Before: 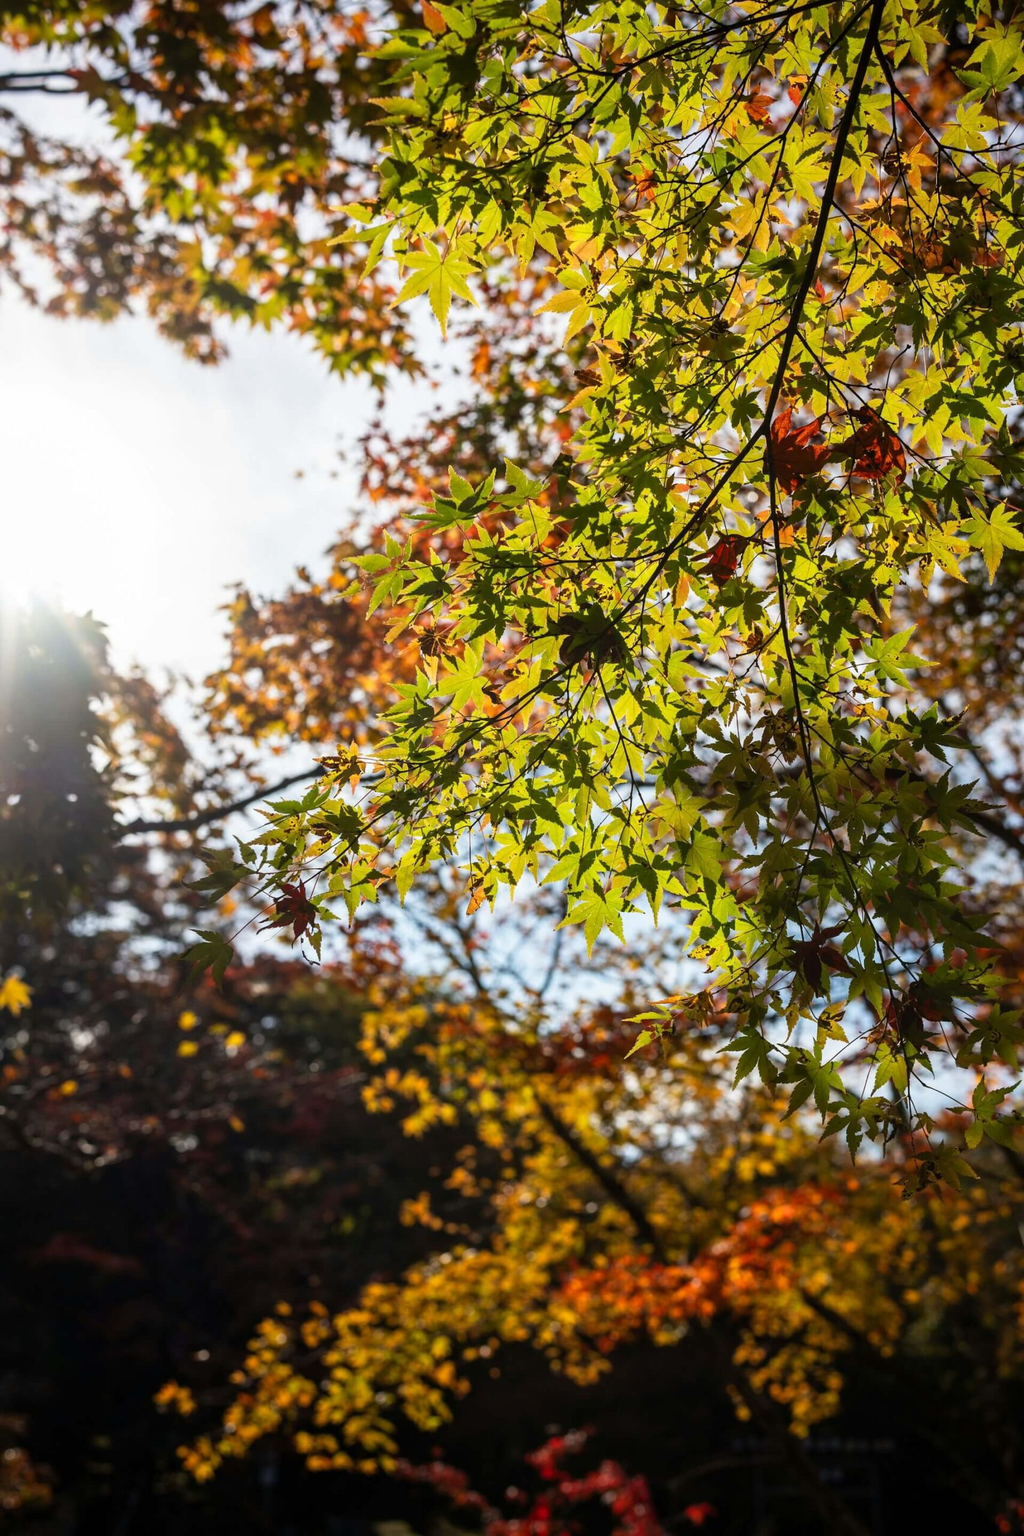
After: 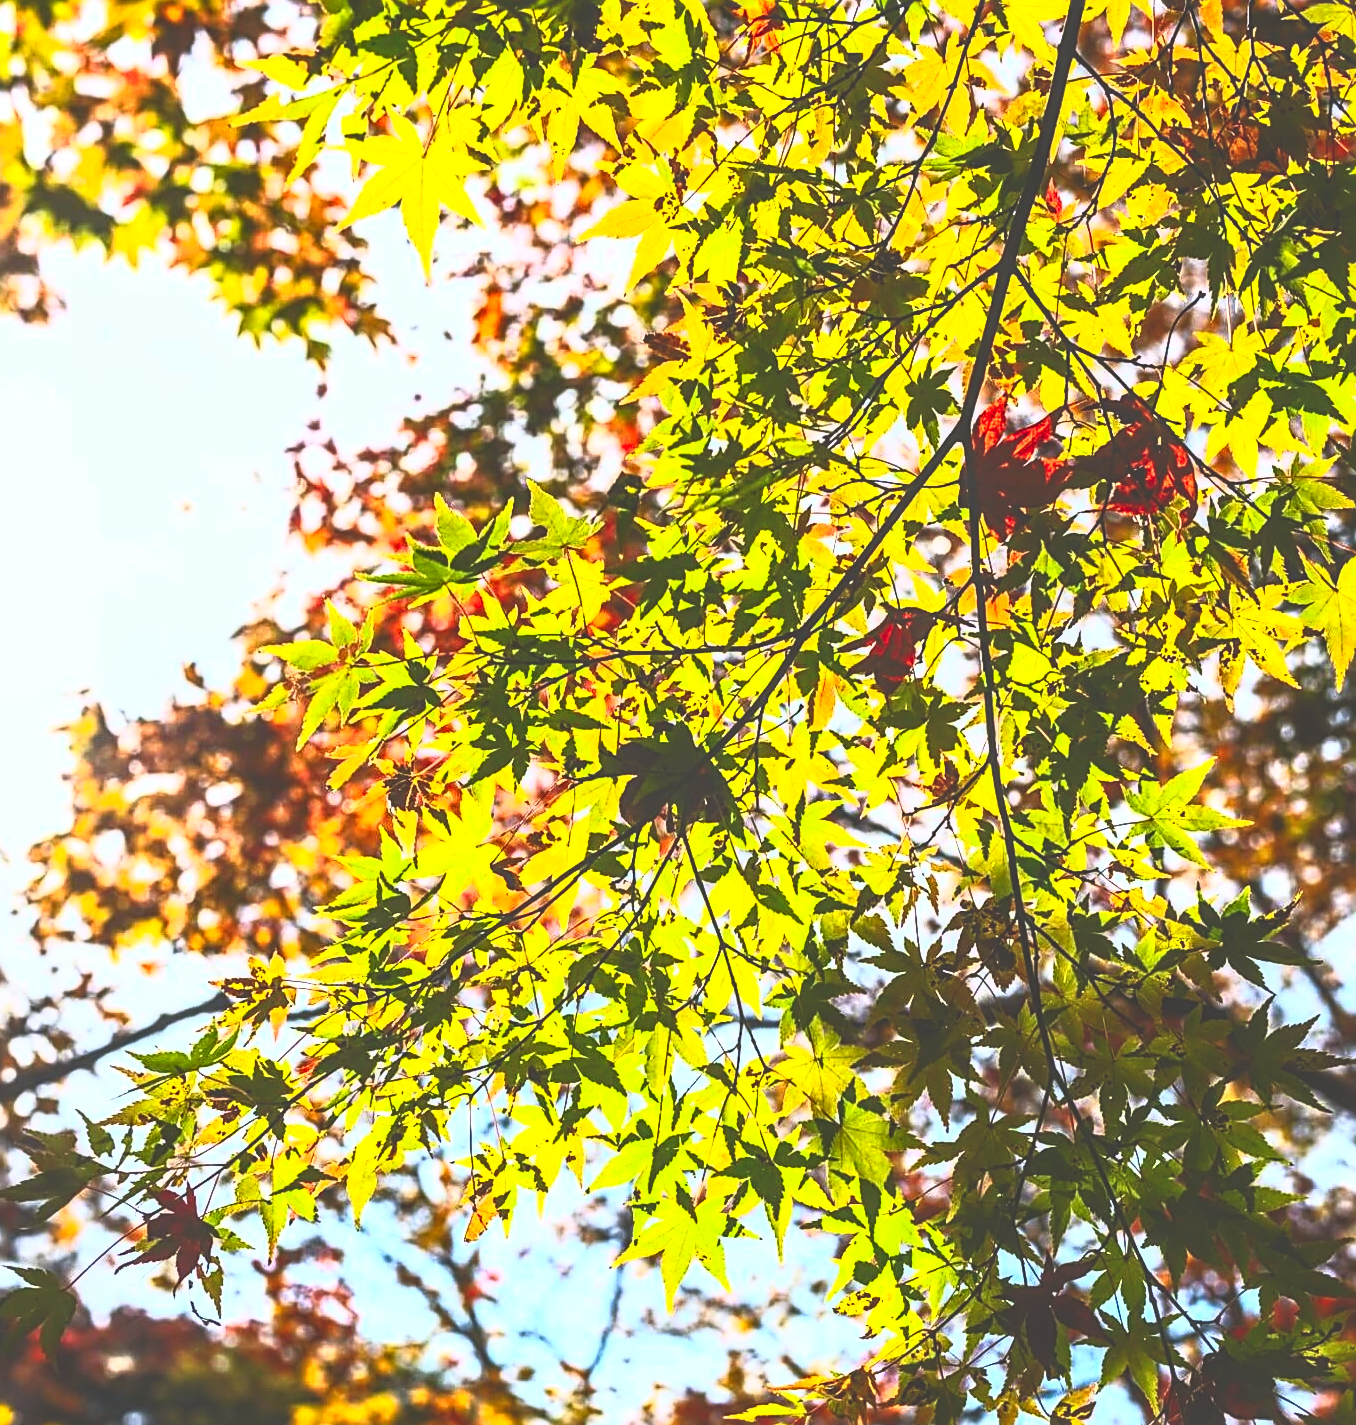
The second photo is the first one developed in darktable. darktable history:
local contrast: on, module defaults
crop: left 18.38%, top 11.092%, right 2.134%, bottom 33.217%
contrast brightness saturation: contrast 1, brightness 1, saturation 1
exposure: black level correction -0.036, exposure -0.497 EV, compensate highlight preservation false
tone equalizer: on, module defaults
white balance: red 0.98, blue 1.034
sharpen: radius 2.543, amount 0.636
